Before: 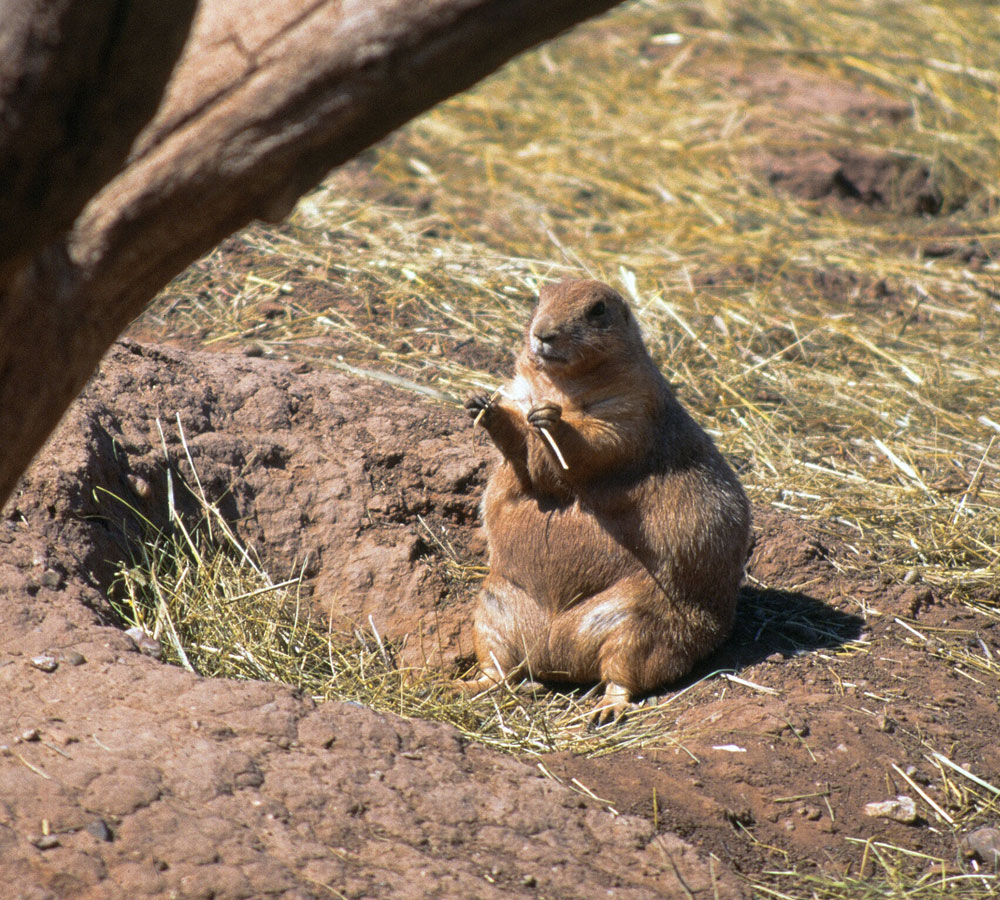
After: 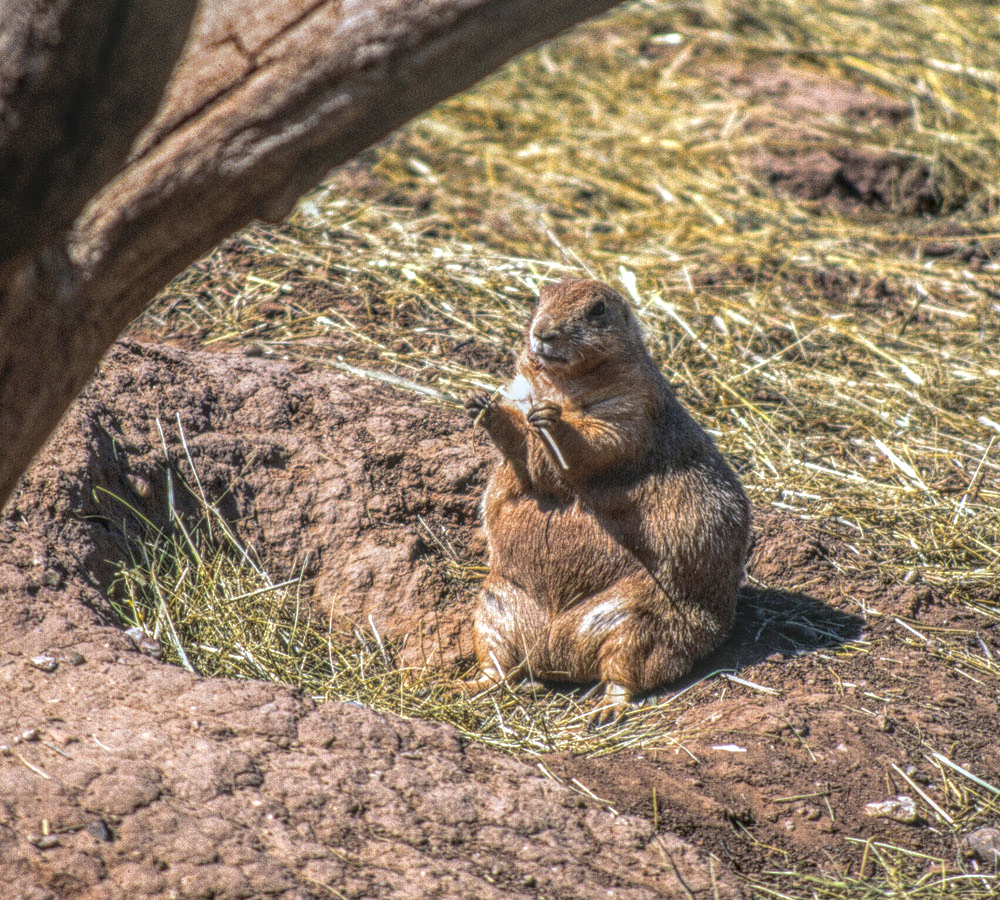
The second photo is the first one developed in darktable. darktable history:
local contrast: highlights 0%, shadows 0%, detail 200%, midtone range 0.25
tone equalizer: -8 EV -0.417 EV, -7 EV -0.389 EV, -6 EV -0.333 EV, -5 EV -0.222 EV, -3 EV 0.222 EV, -2 EV 0.333 EV, -1 EV 0.389 EV, +0 EV 0.417 EV, edges refinement/feathering 500, mask exposure compensation -1.57 EV, preserve details no
white balance: red 0.98, blue 1.034
